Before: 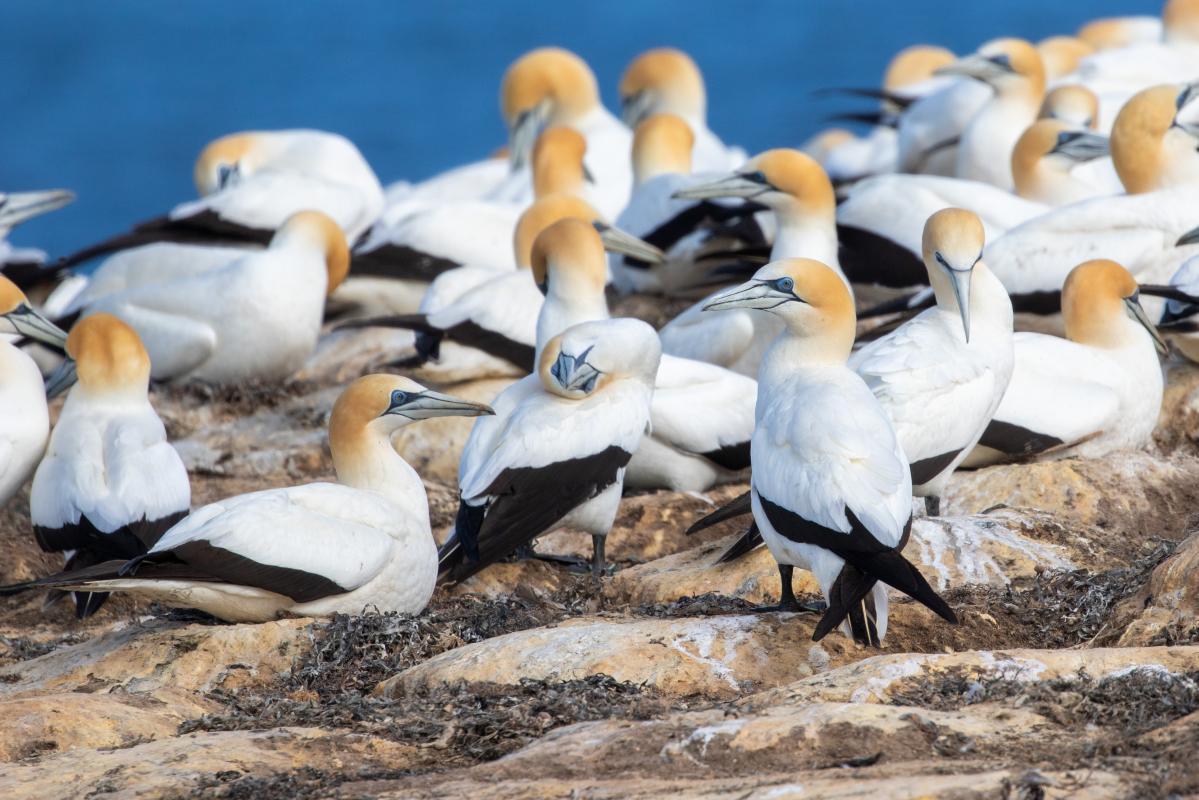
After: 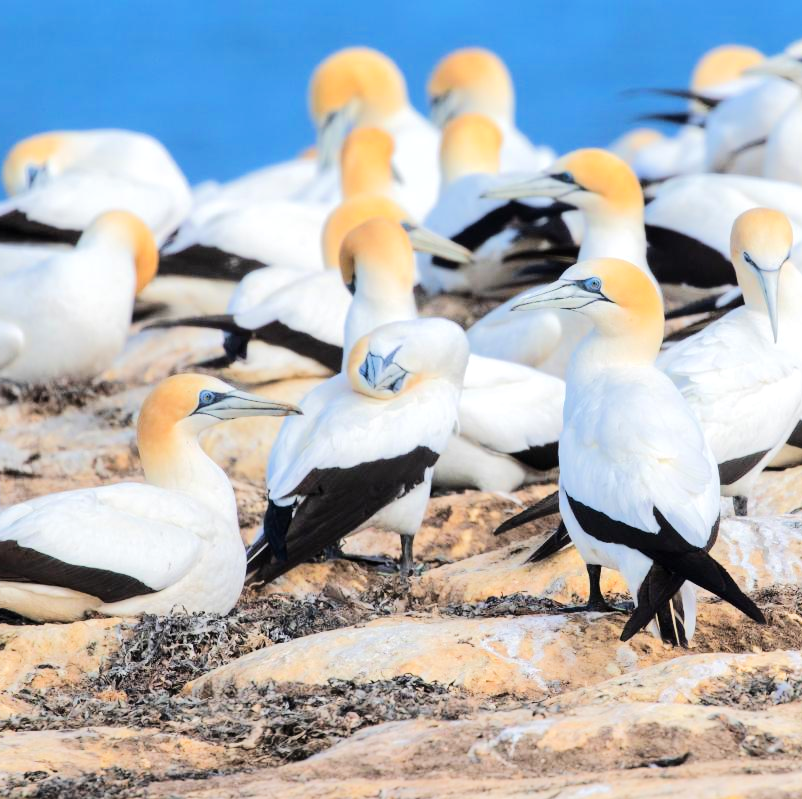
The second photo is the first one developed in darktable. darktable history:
crop and rotate: left 16.066%, right 16.993%
tone equalizer: -7 EV 0.161 EV, -6 EV 0.565 EV, -5 EV 1.15 EV, -4 EV 1.37 EV, -3 EV 1.18 EV, -2 EV 0.6 EV, -1 EV 0.162 EV, edges refinement/feathering 500, mask exposure compensation -1.57 EV, preserve details no
